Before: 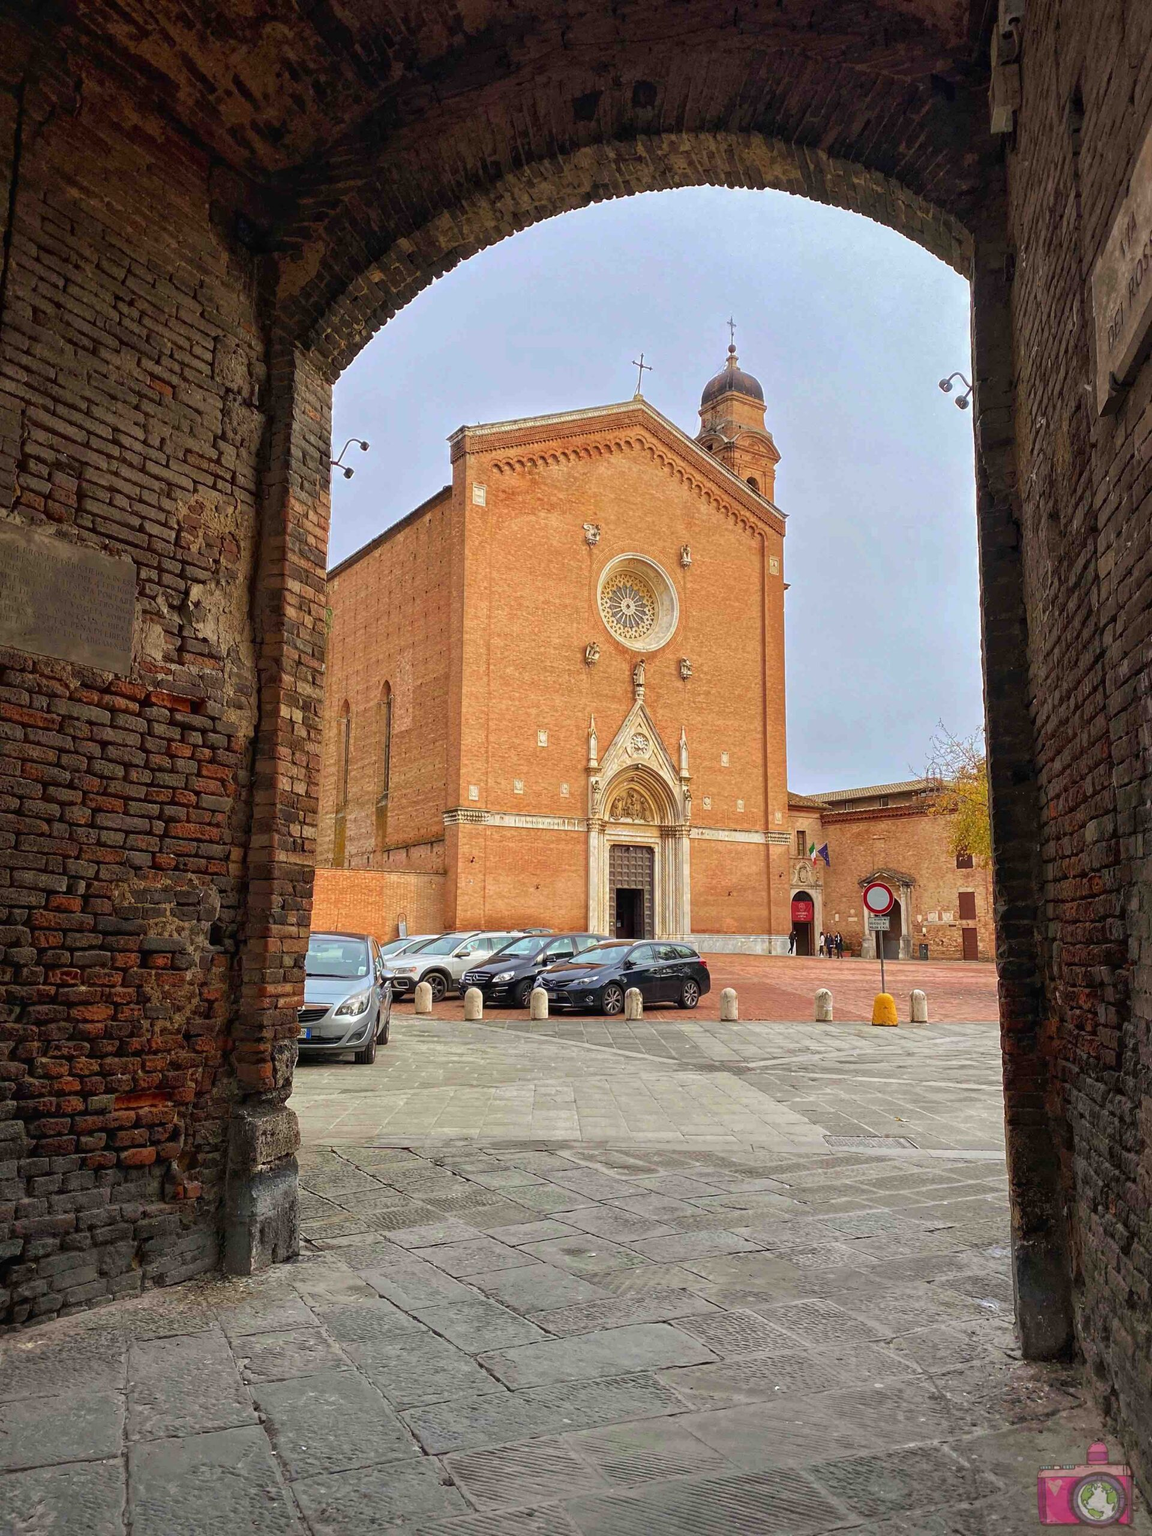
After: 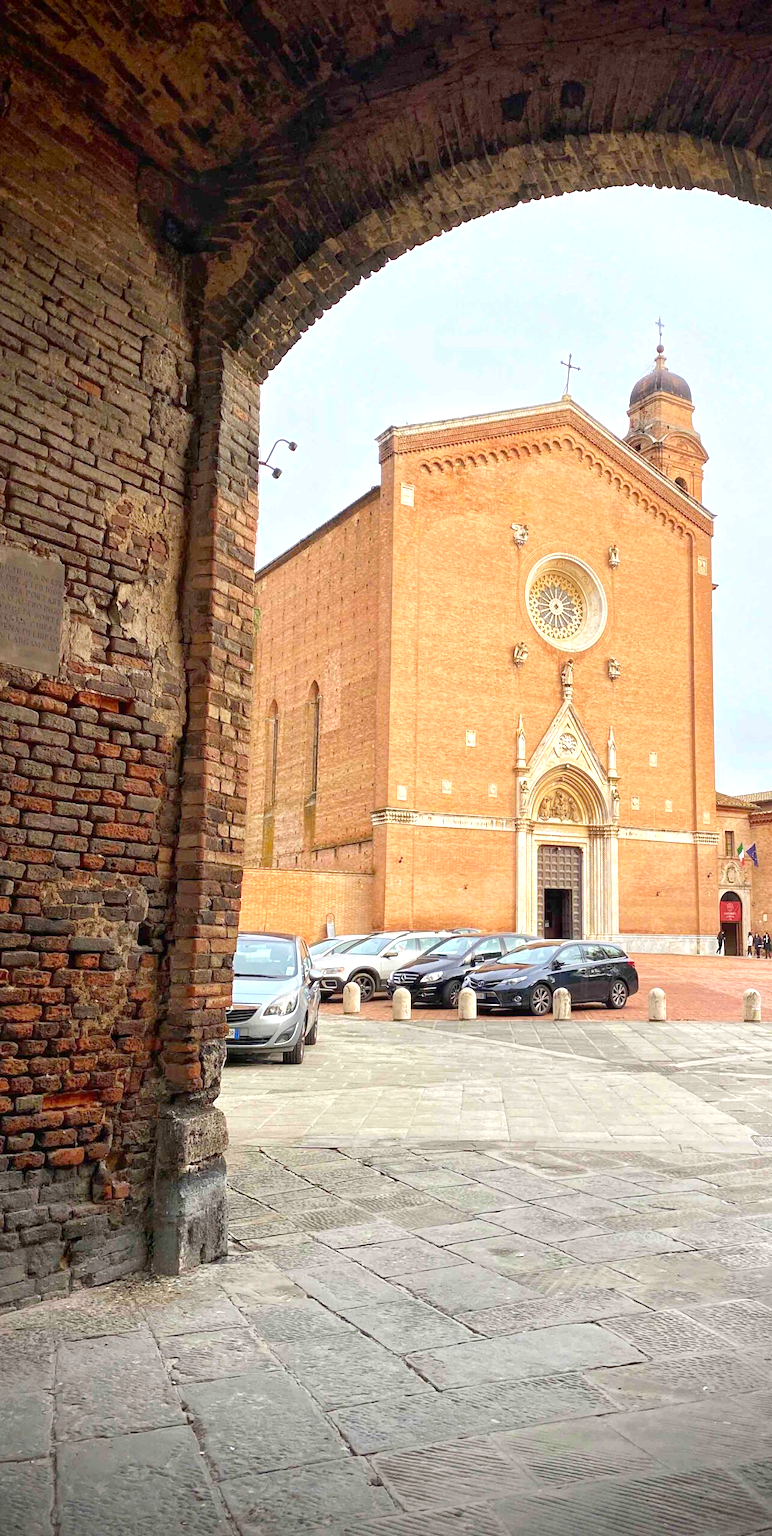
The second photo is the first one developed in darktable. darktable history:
vignetting: brightness -0.989, saturation 0.492, center (0, 0.007)
exposure: exposure 0.61 EV, compensate highlight preservation false
crop and rotate: left 6.258%, right 26.649%
